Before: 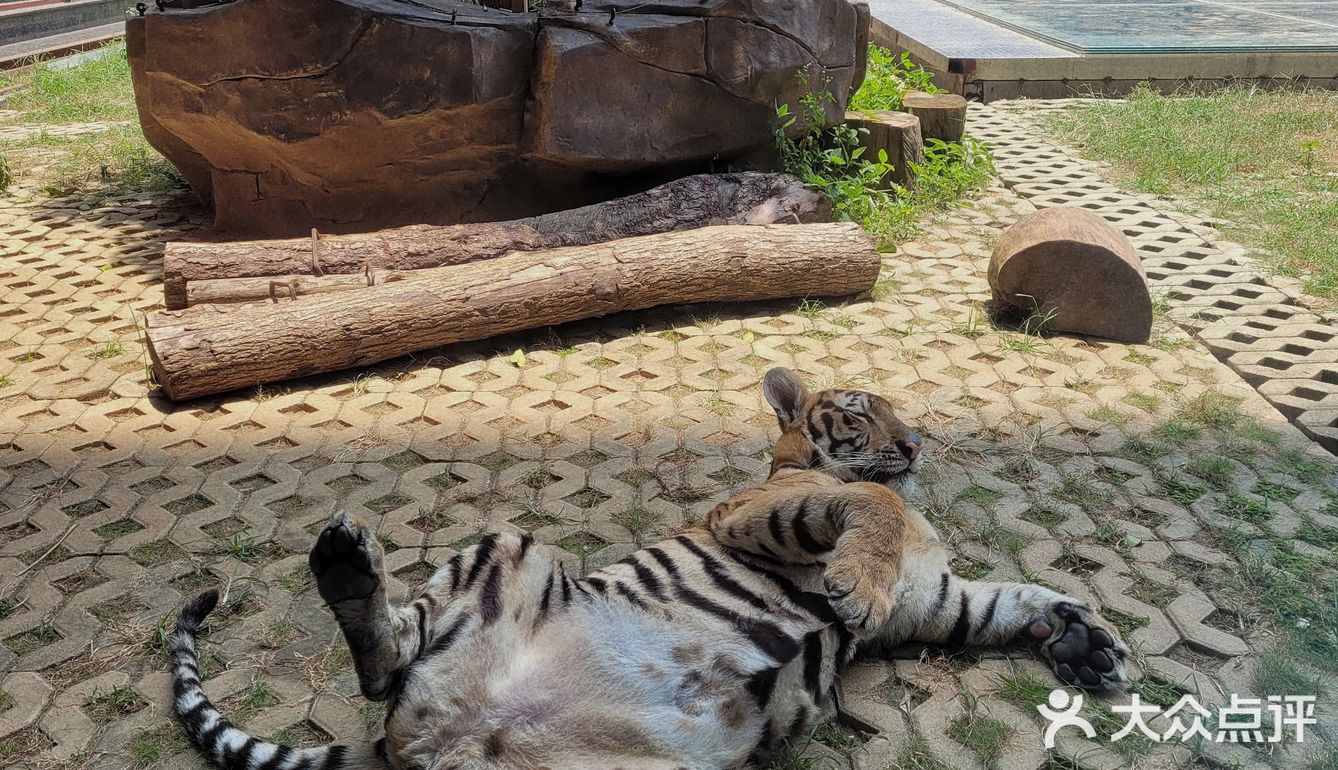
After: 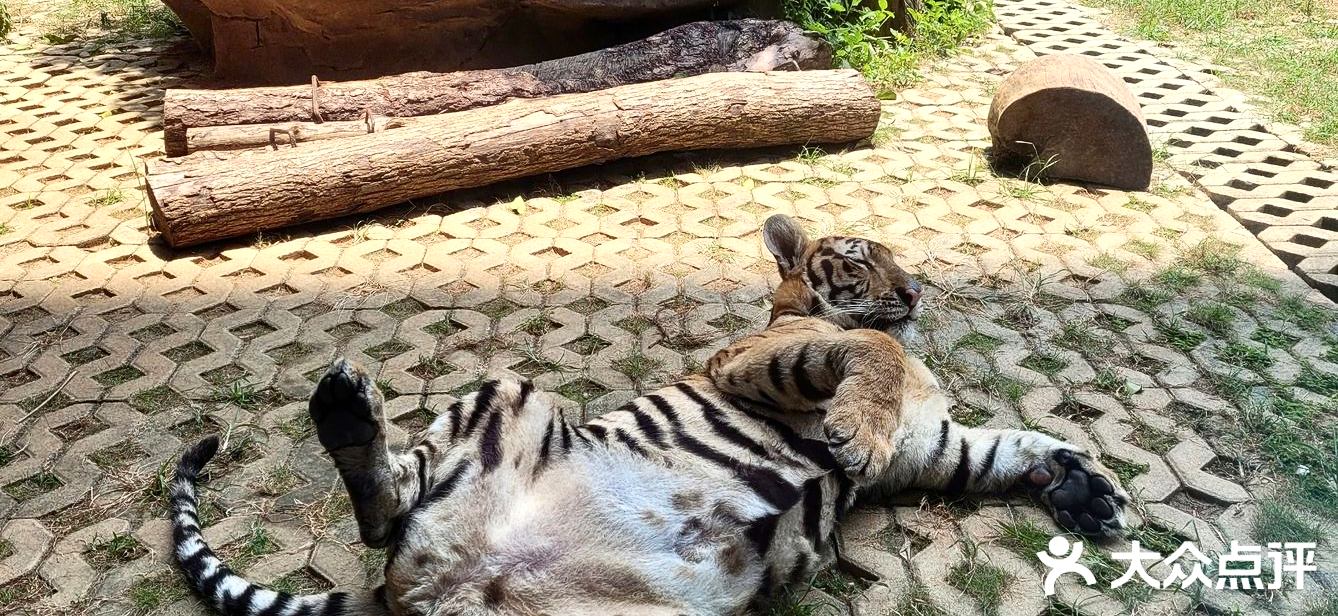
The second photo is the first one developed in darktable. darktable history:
contrast brightness saturation: contrast 0.28
crop and rotate: top 19.998%
levels: levels [0, 0.435, 0.917]
